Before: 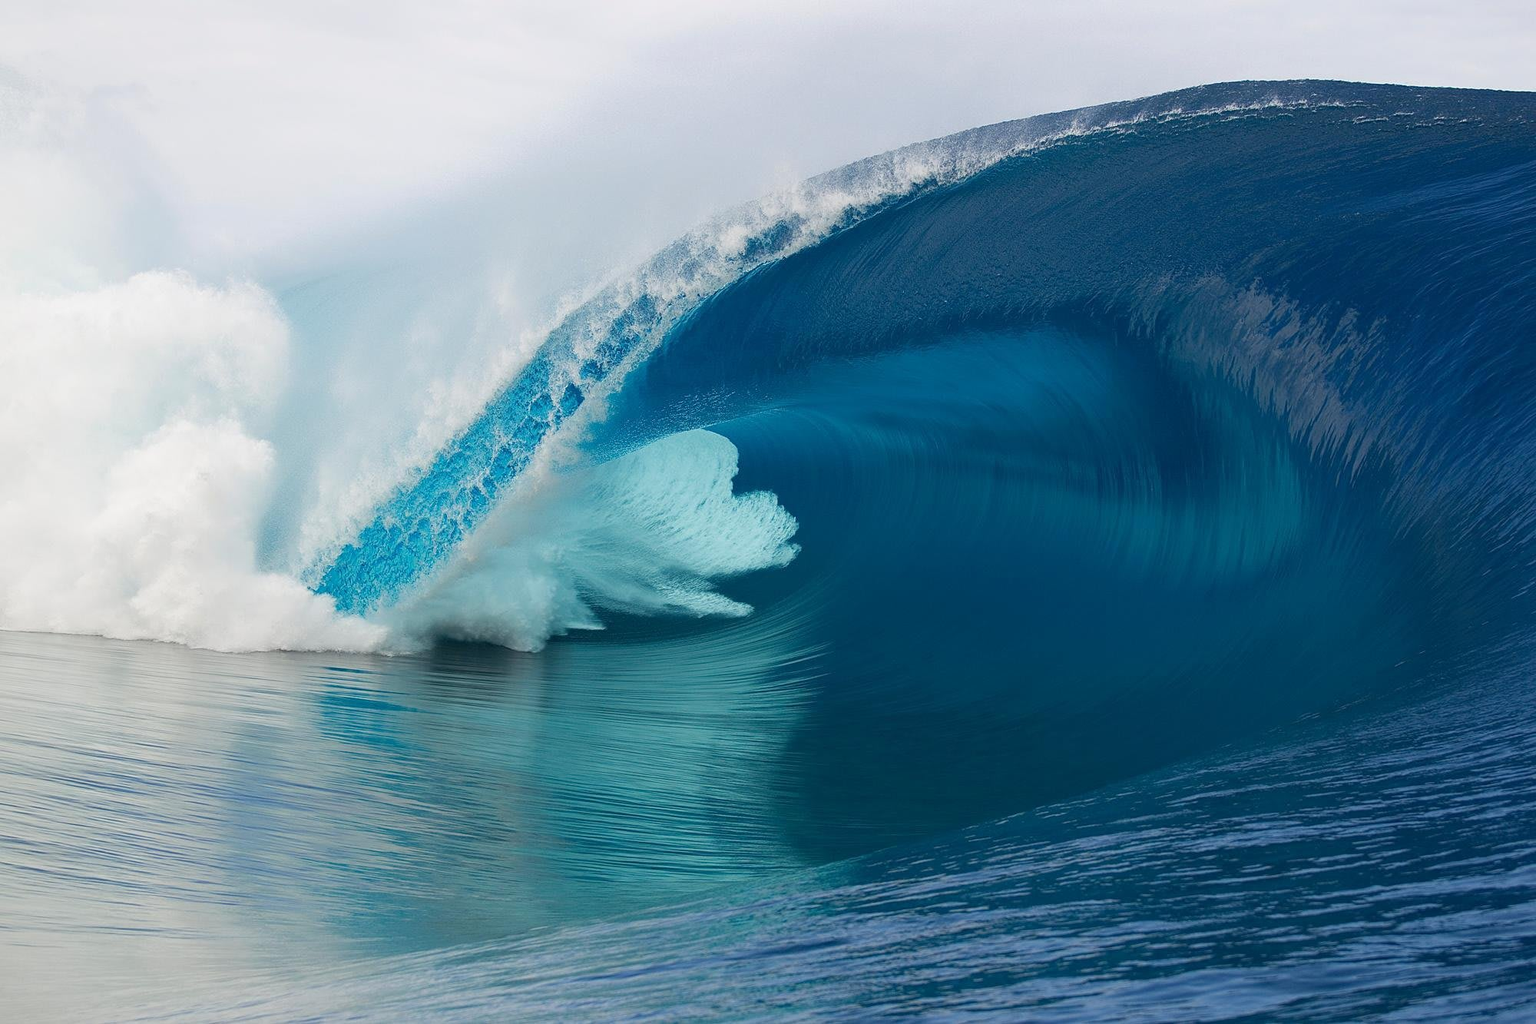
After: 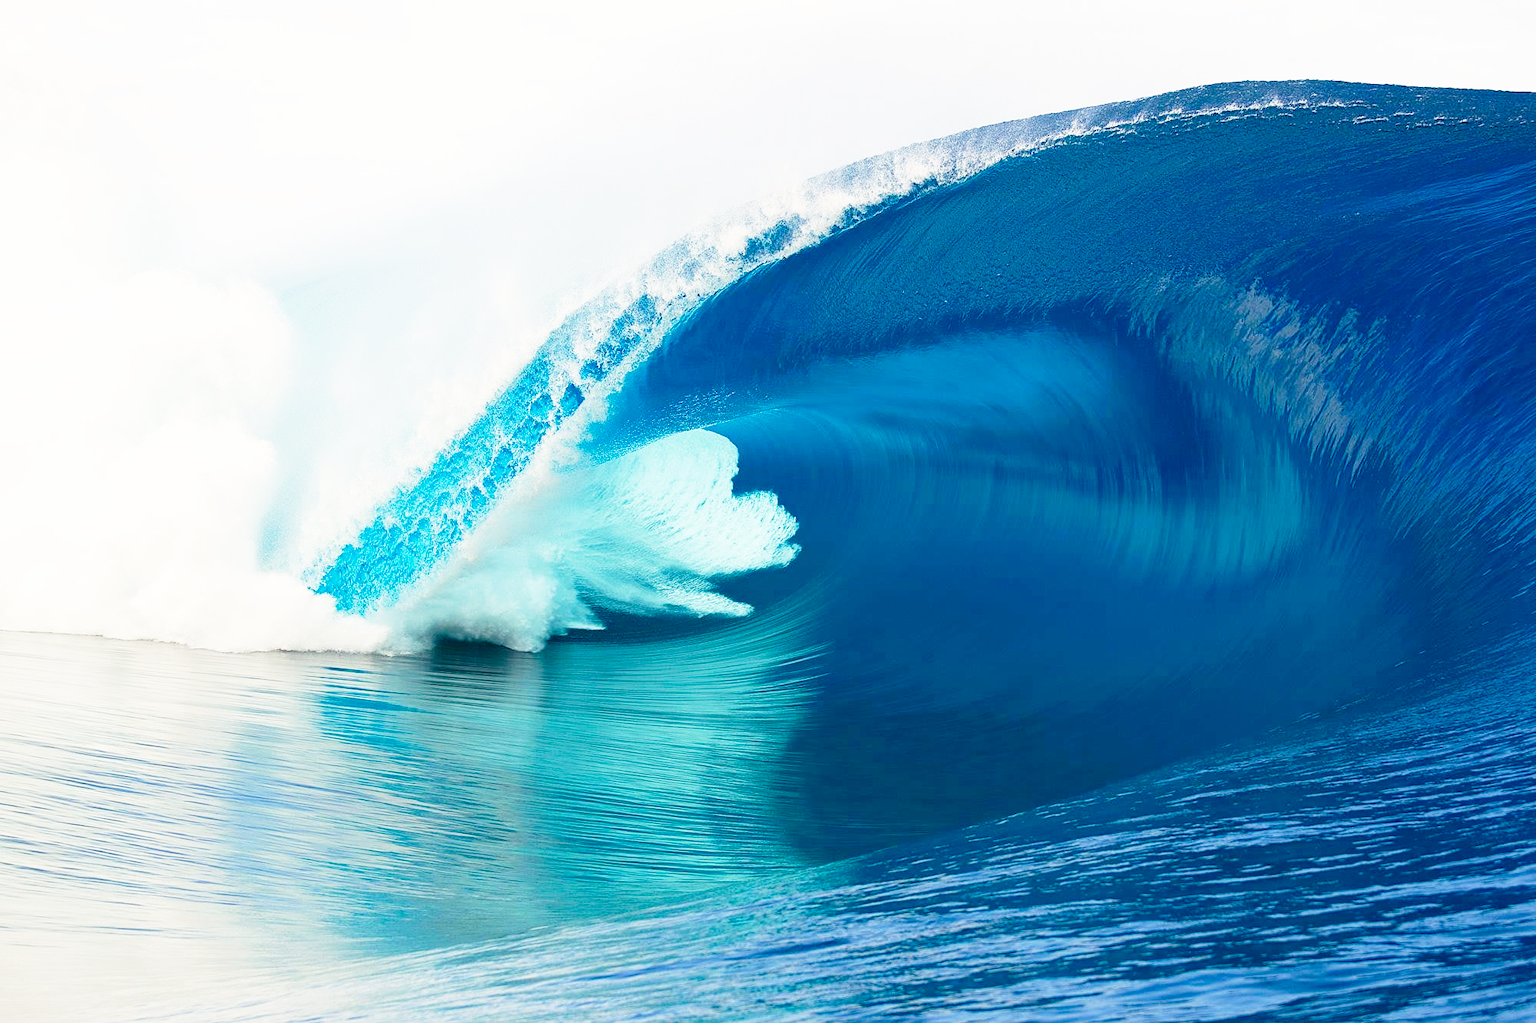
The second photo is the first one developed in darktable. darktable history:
base curve: curves: ch0 [(0, 0) (0.026, 0.03) (0.109, 0.232) (0.351, 0.748) (0.669, 0.968) (1, 1)], preserve colors none
color balance rgb: shadows lift › chroma 1.003%, shadows lift › hue 215.01°, highlights gain › chroma 2.27%, highlights gain › hue 75.02°, linear chroma grading › global chroma 5.109%, perceptual saturation grading › global saturation 0.28%, global vibrance 11.163%
